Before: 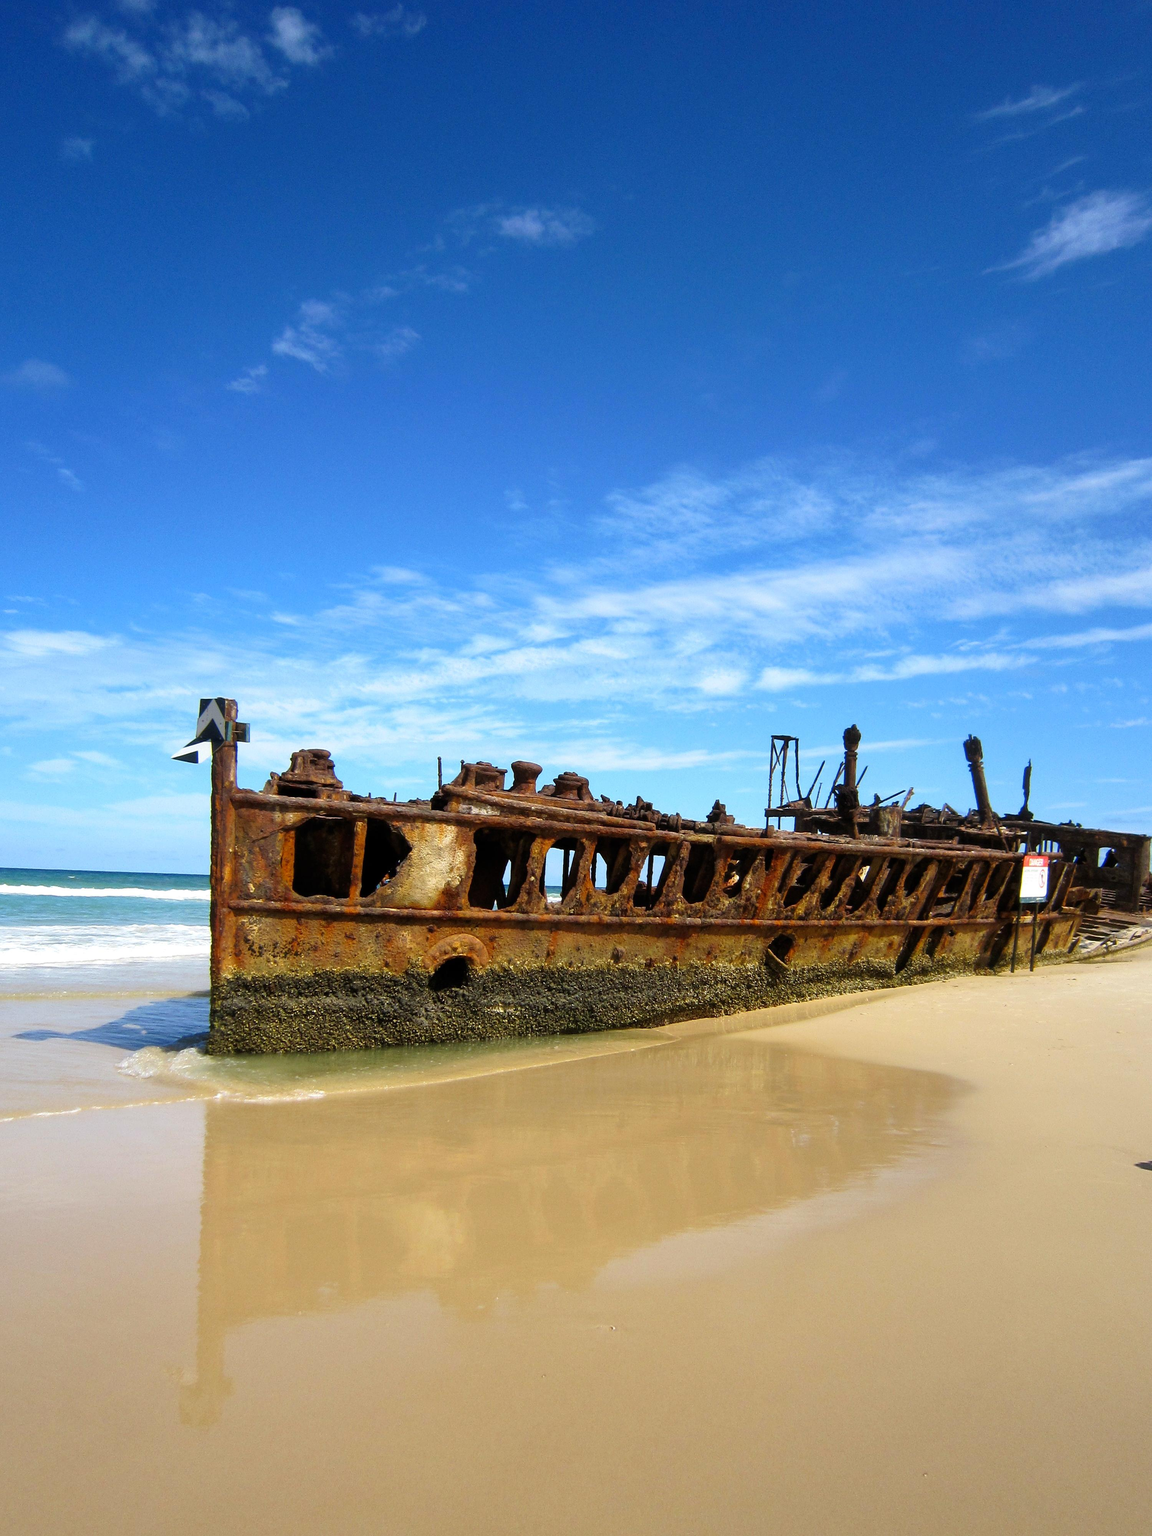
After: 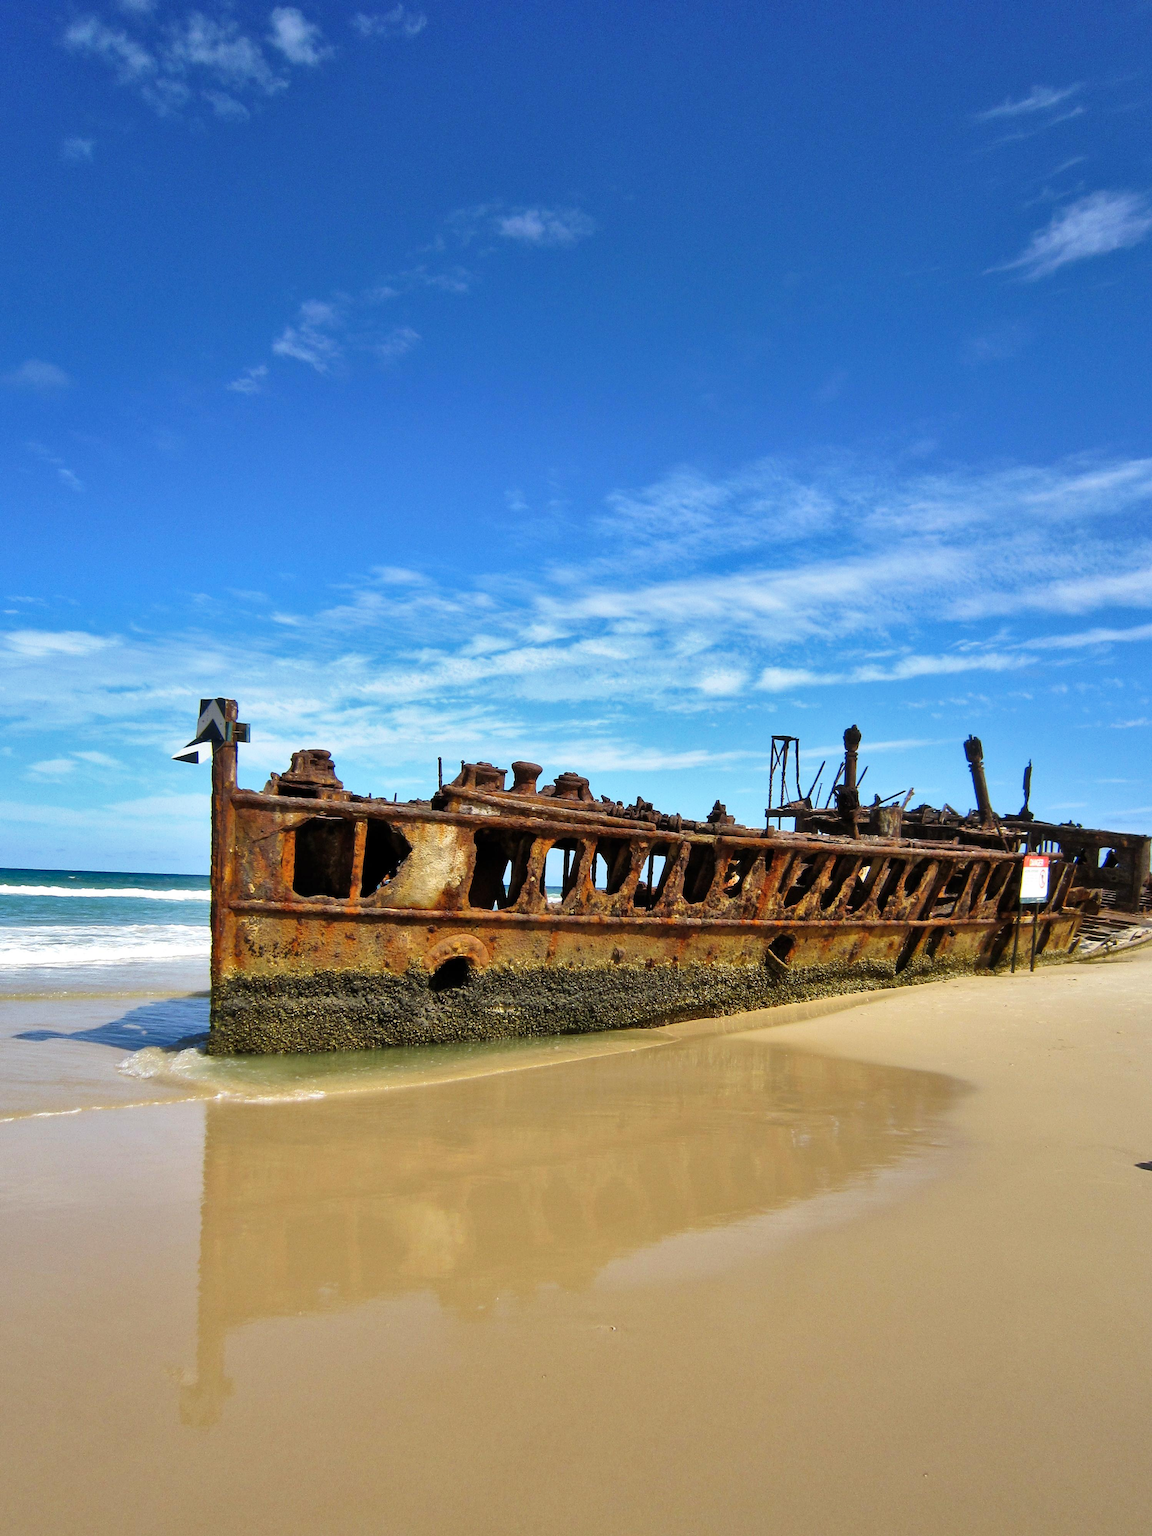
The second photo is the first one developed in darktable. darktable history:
shadows and highlights: shadows 58.94, soften with gaussian
